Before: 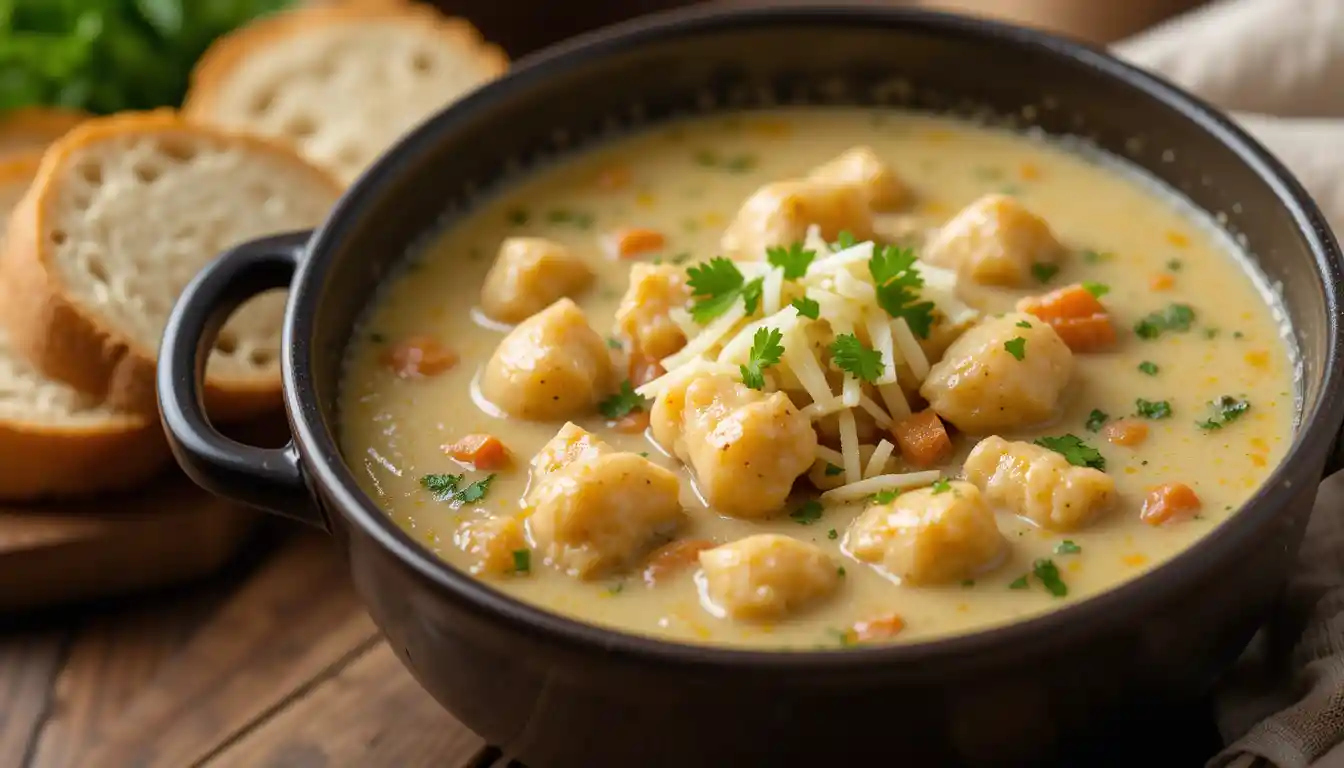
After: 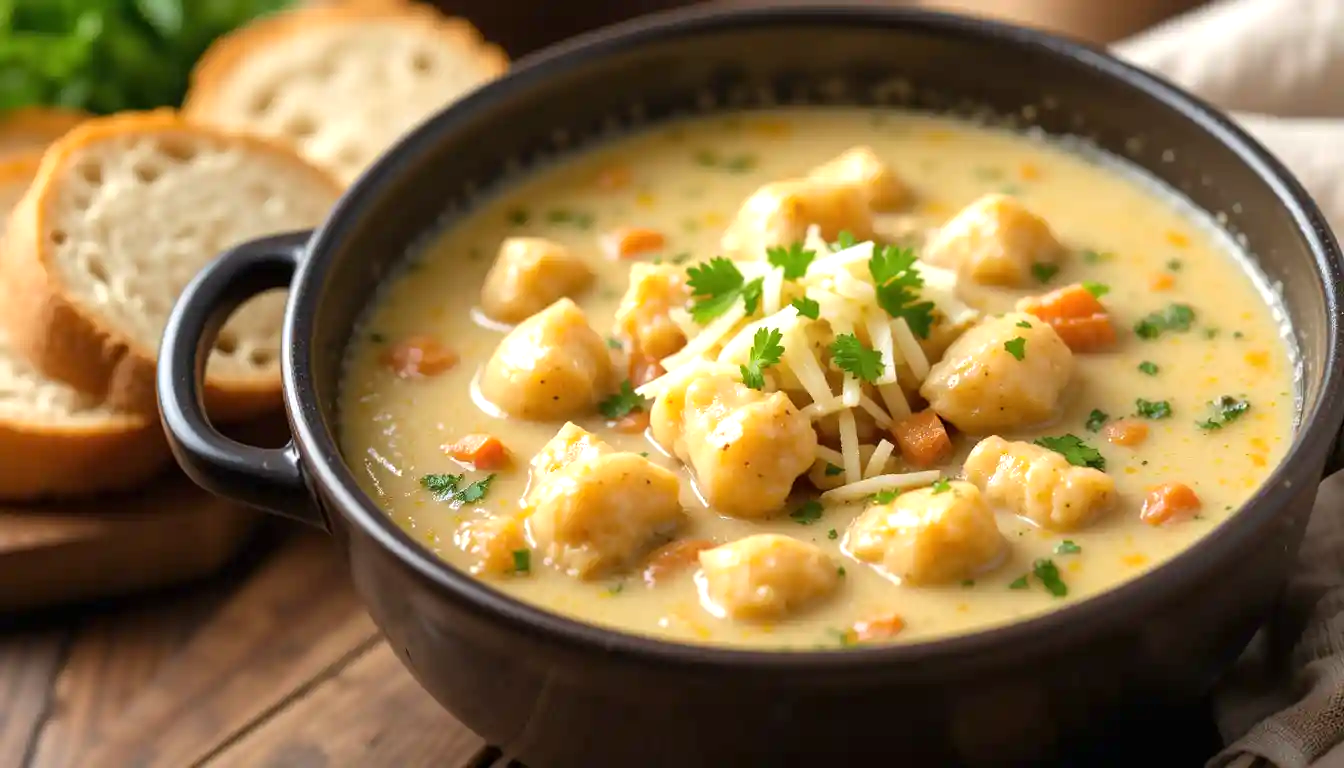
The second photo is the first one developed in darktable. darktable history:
exposure: exposure 0.556 EV, compensate highlight preservation false
